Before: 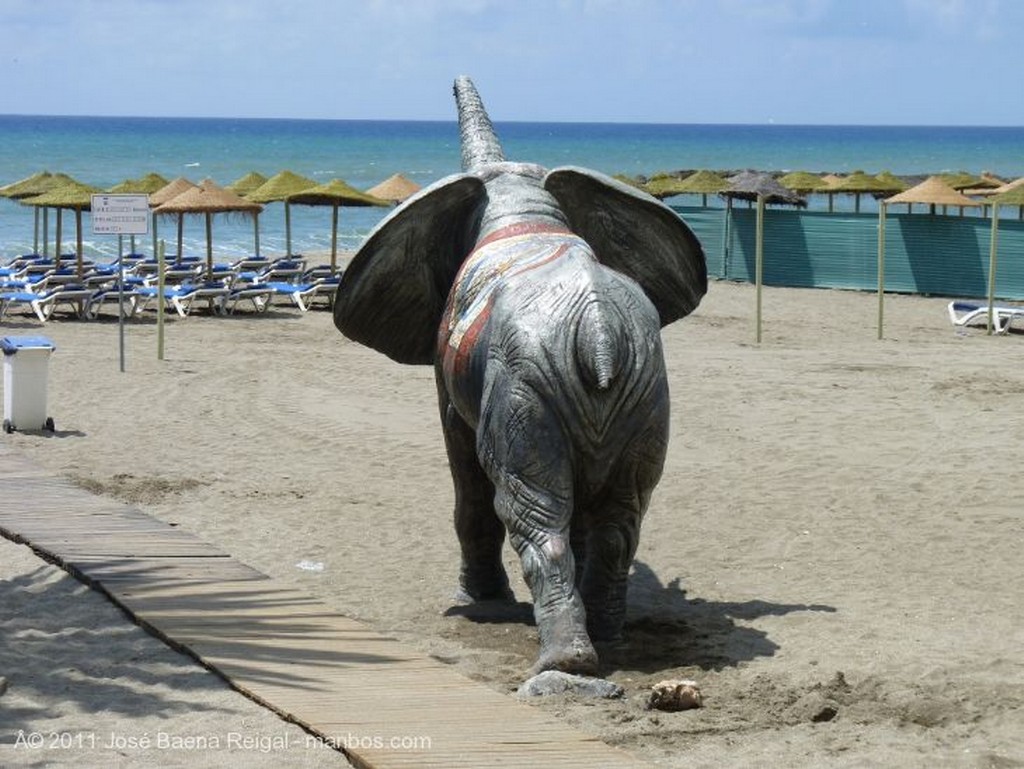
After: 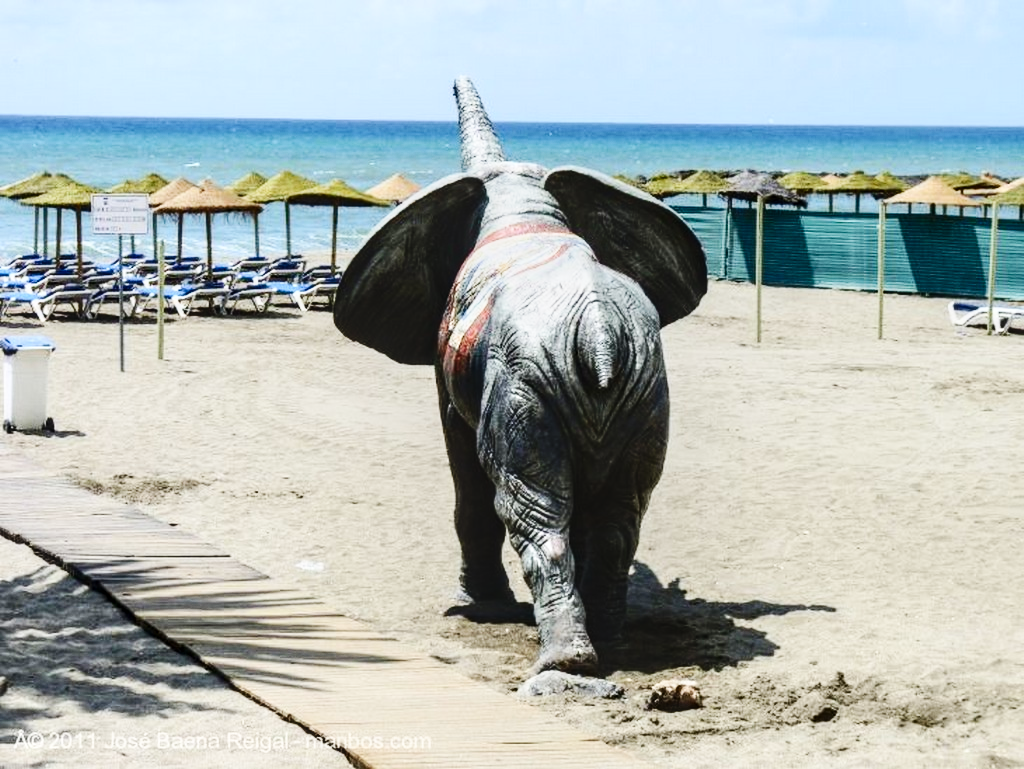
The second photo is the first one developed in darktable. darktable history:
local contrast: on, module defaults
contrast brightness saturation: contrast 0.272
base curve: curves: ch0 [(0, 0) (0.032, 0.025) (0.121, 0.166) (0.206, 0.329) (0.605, 0.79) (1, 1)], preserve colors none
